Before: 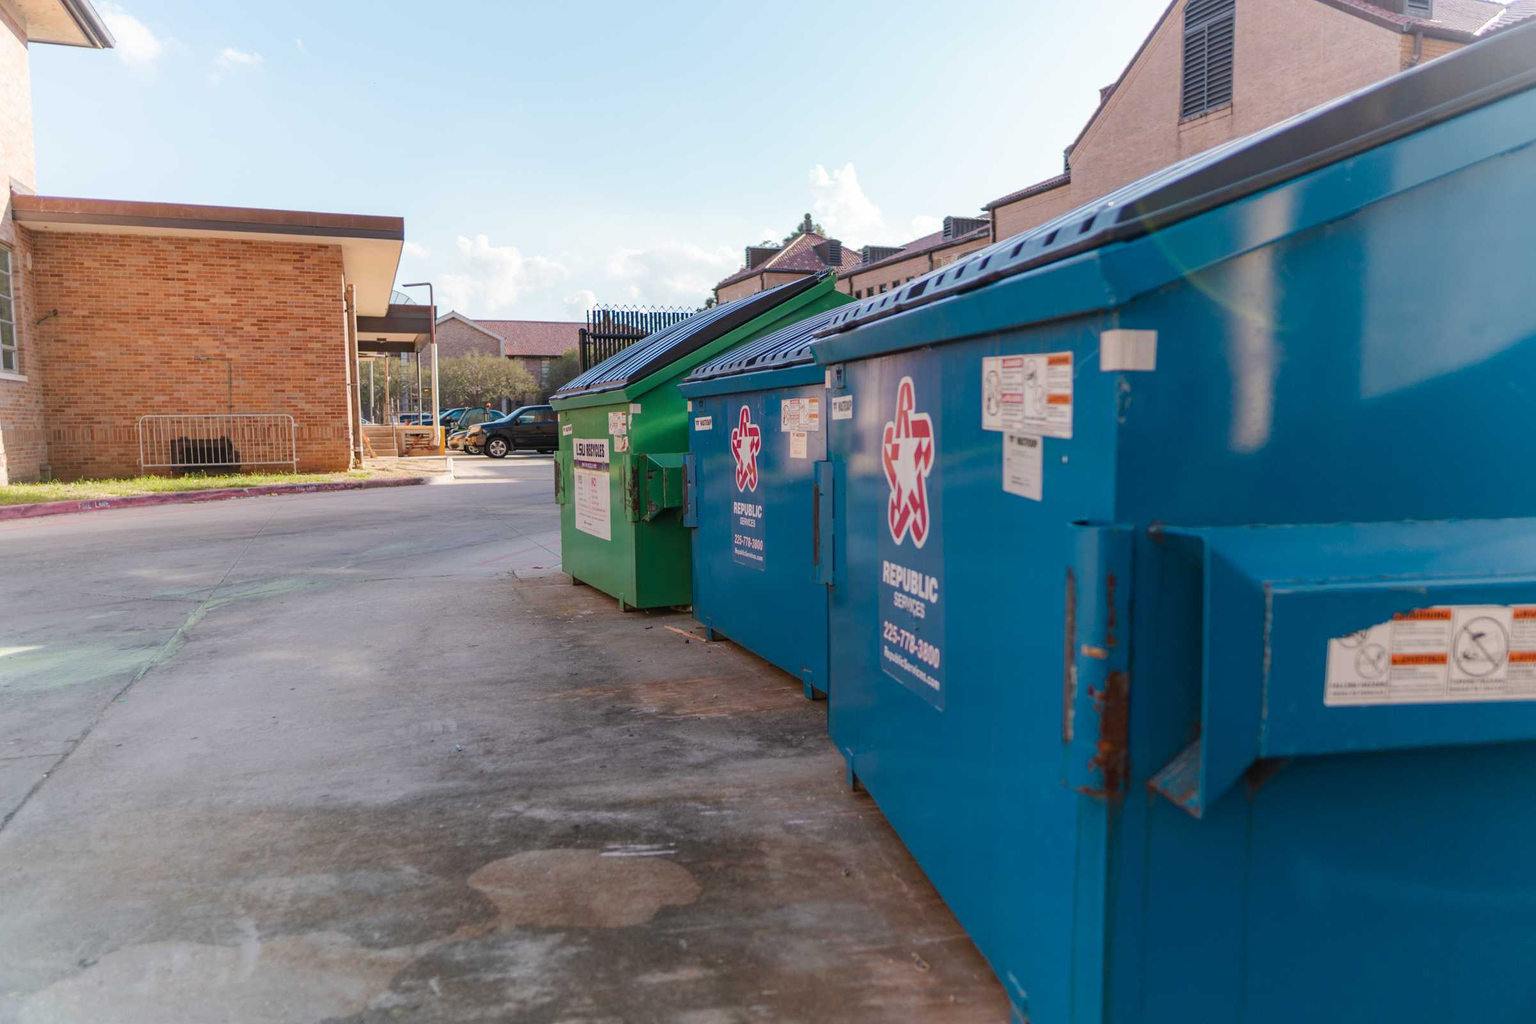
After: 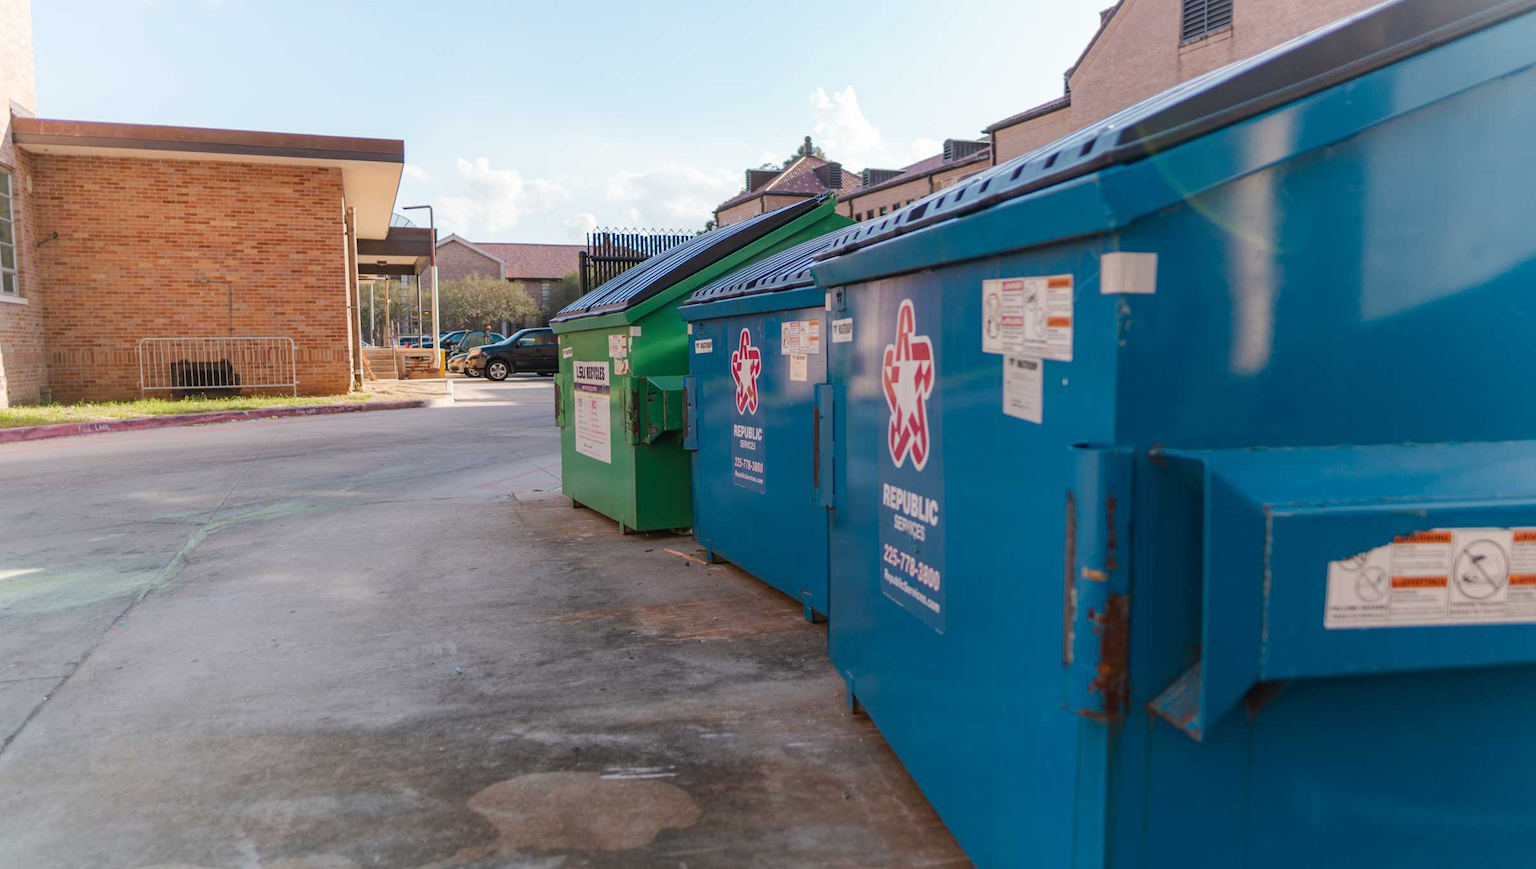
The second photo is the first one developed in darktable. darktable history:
crop: top 7.604%, bottom 7.449%
